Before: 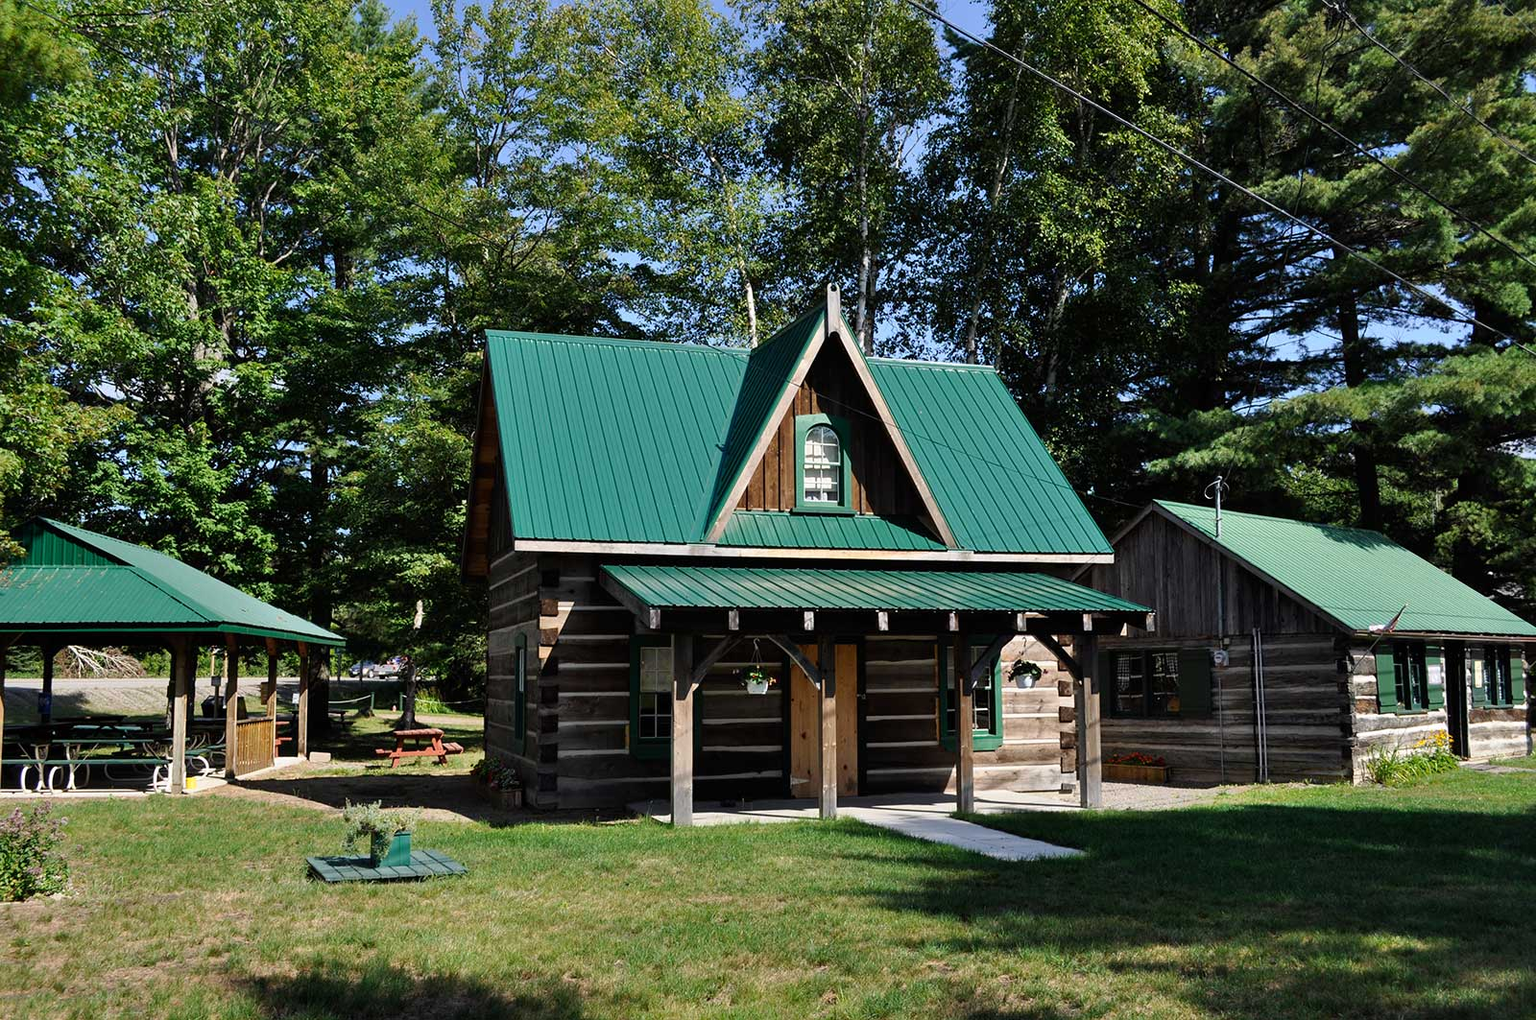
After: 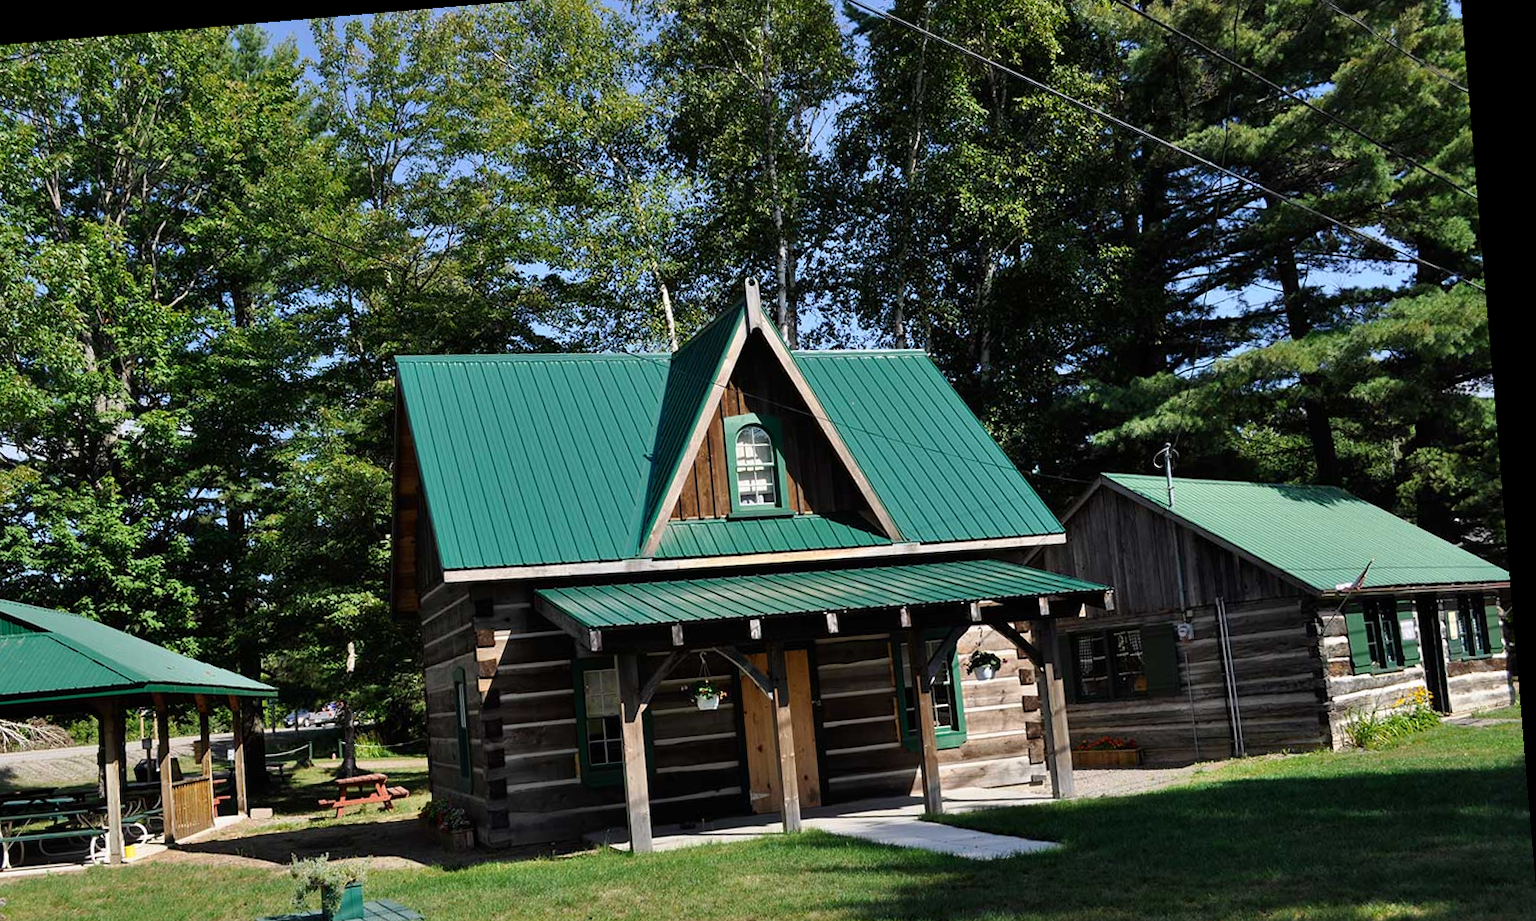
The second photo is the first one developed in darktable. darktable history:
rotate and perspective: rotation -4.86°, automatic cropping off
crop: left 8.155%, top 6.611%, bottom 15.385%
